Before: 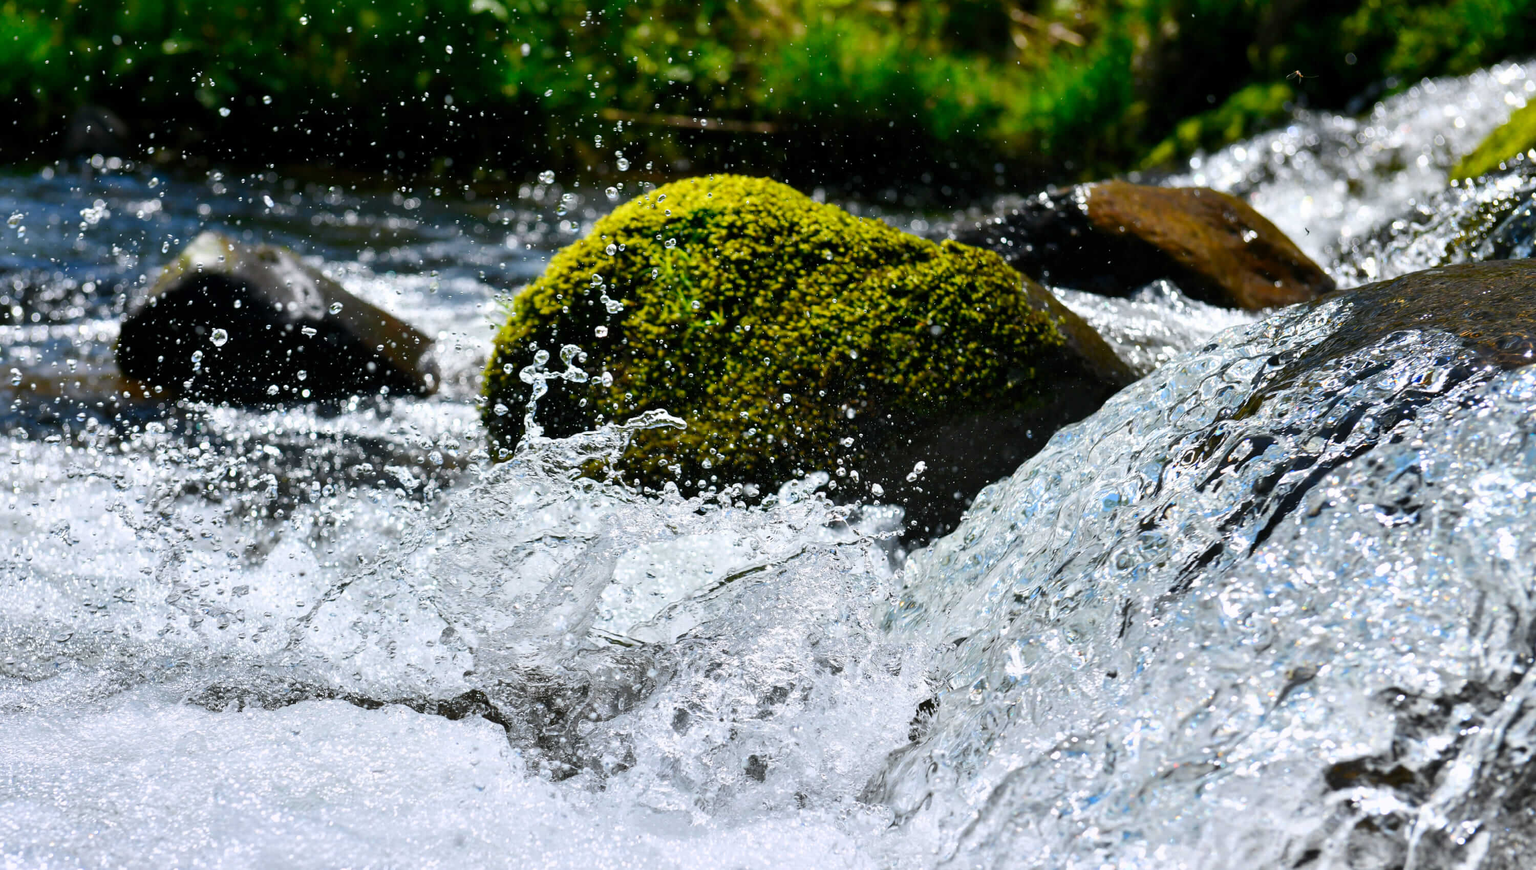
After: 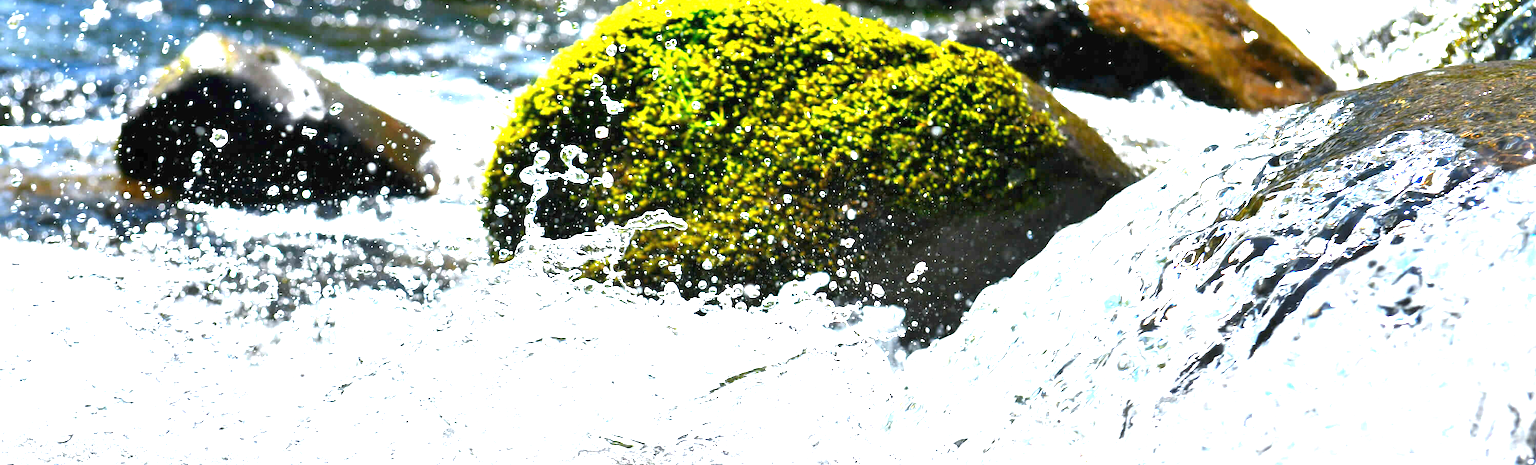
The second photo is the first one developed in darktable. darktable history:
crop and rotate: top 23.043%, bottom 23.437%
exposure: black level correction 0, exposure 2 EV, compensate highlight preservation false
